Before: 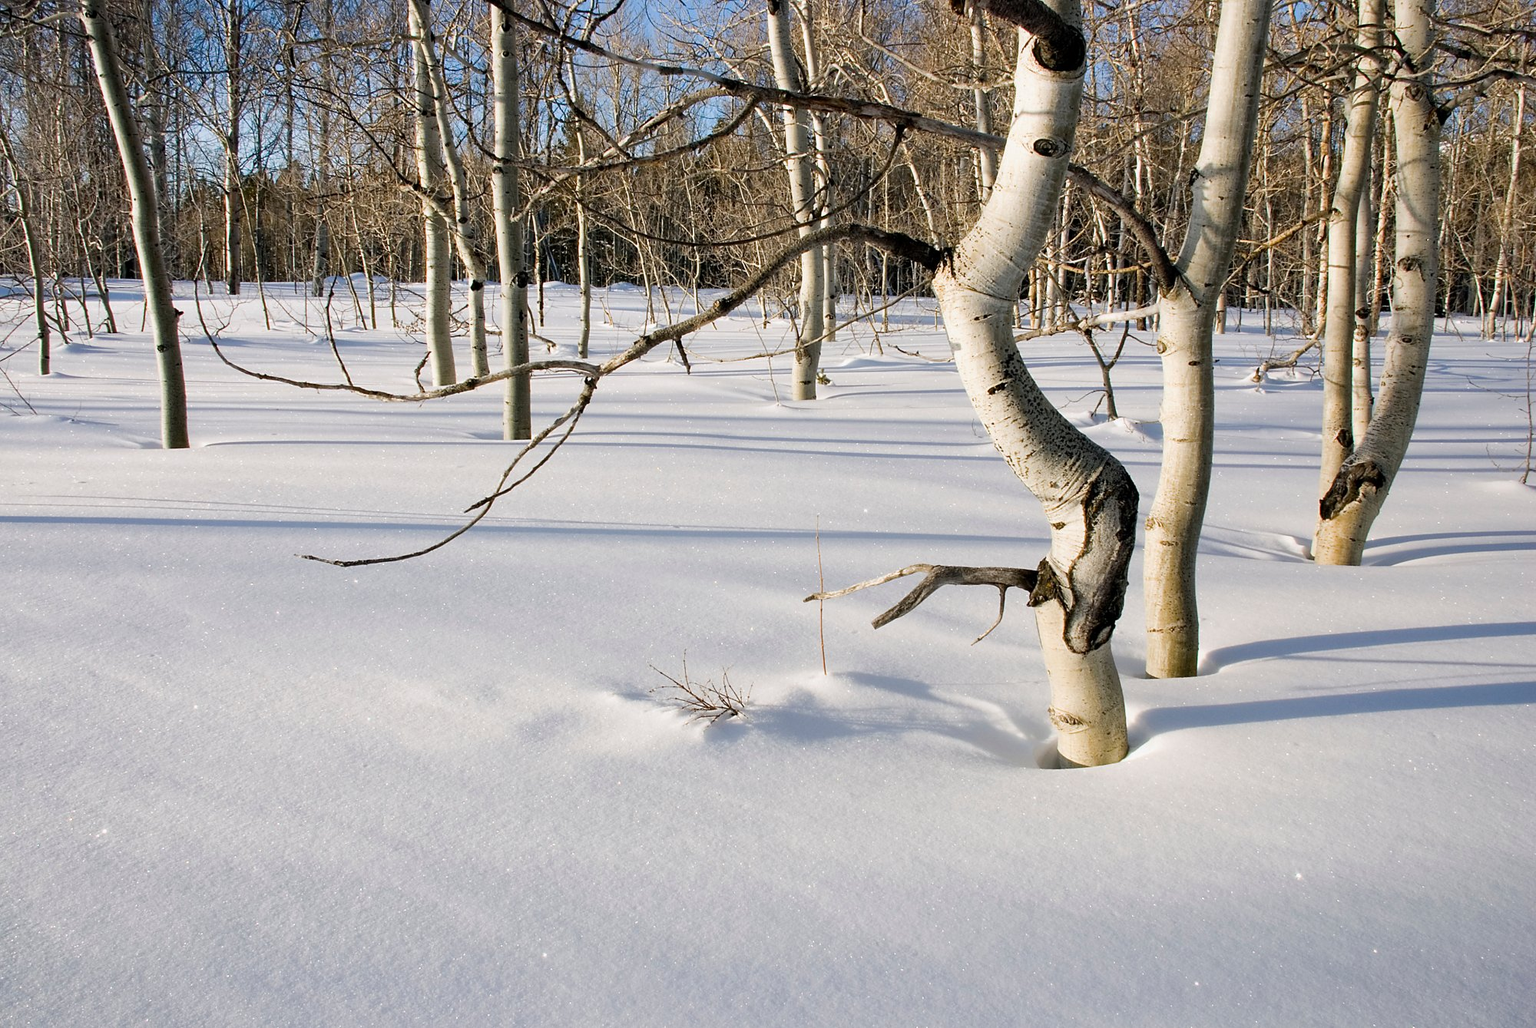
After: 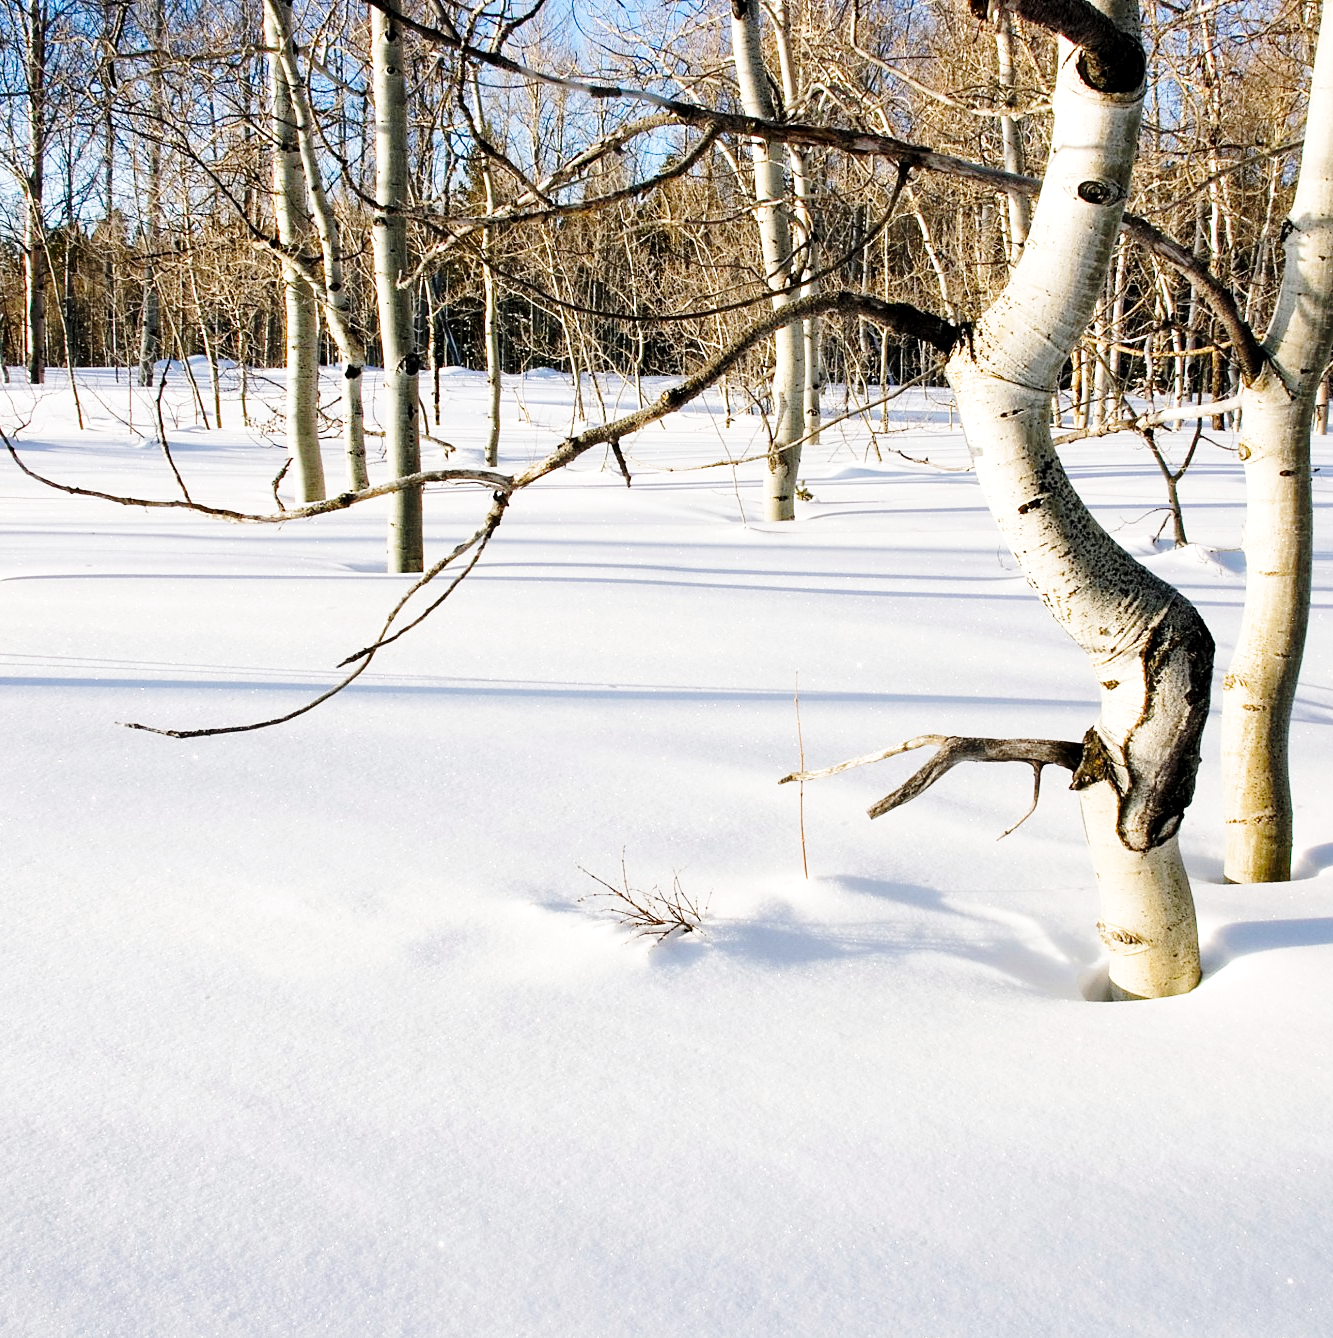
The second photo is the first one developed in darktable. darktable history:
crop and rotate: left 13.409%, right 19.924%
base curve: curves: ch0 [(0, 0) (0.036, 0.037) (0.121, 0.228) (0.46, 0.76) (0.859, 0.983) (1, 1)], preserve colors none
local contrast: highlights 100%, shadows 100%, detail 120%, midtone range 0.2
